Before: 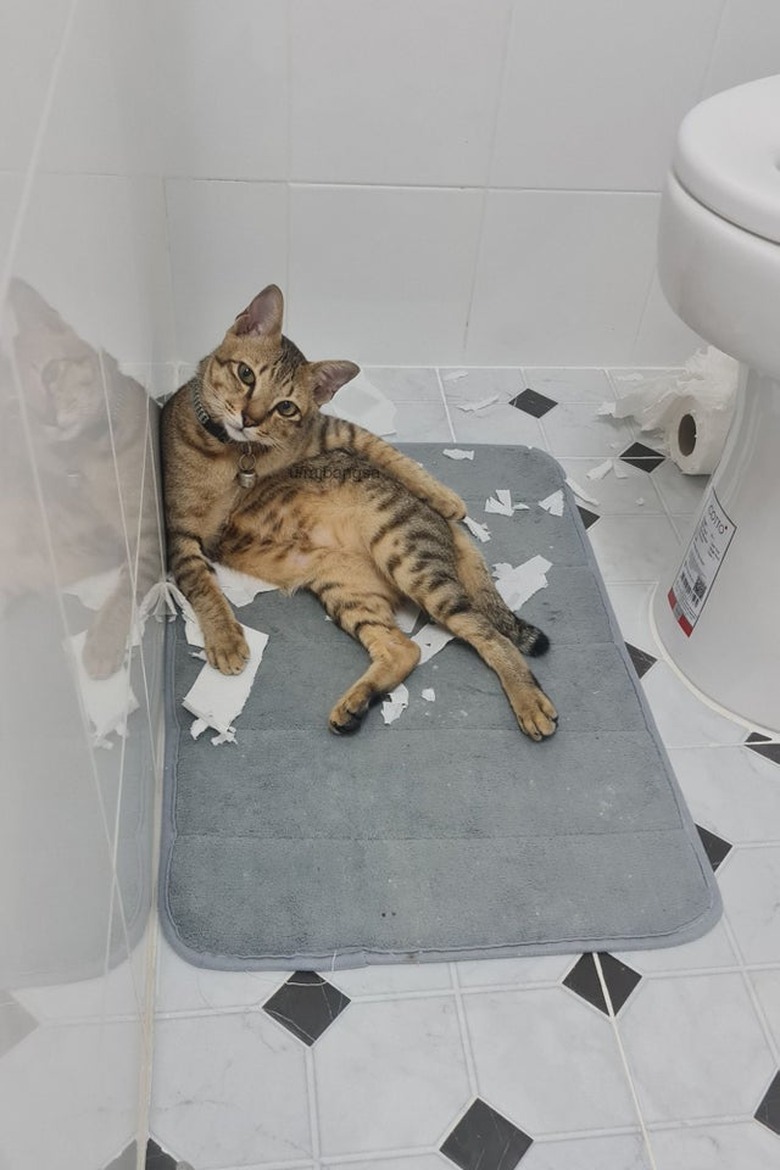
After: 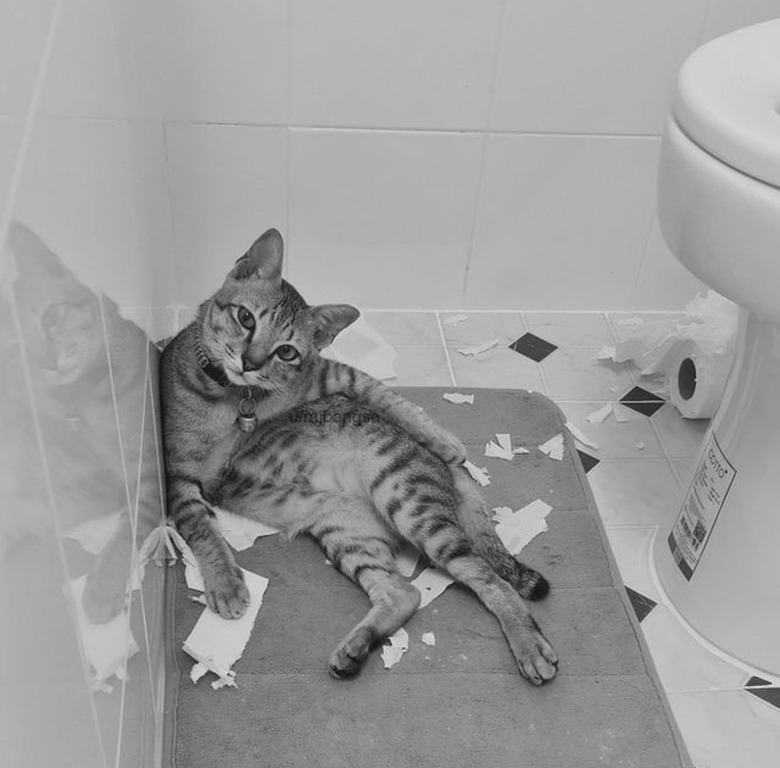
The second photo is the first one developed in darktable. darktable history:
contrast brightness saturation: saturation -1
crop and rotate: top 4.848%, bottom 29.503%
